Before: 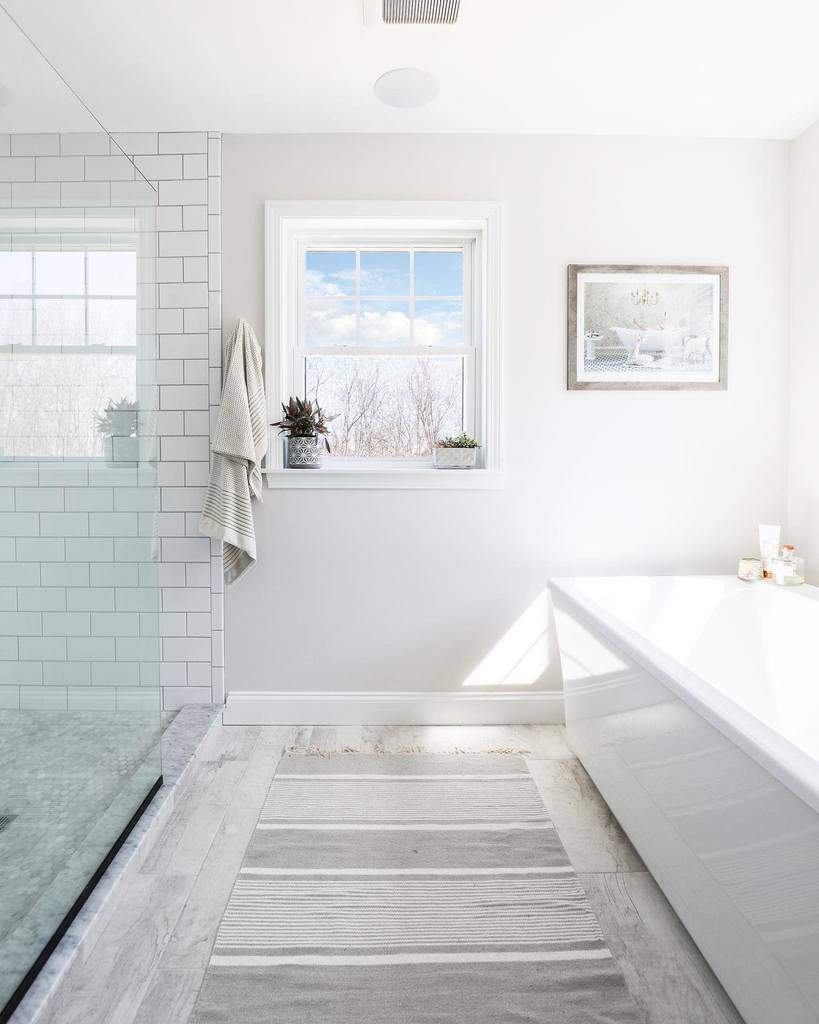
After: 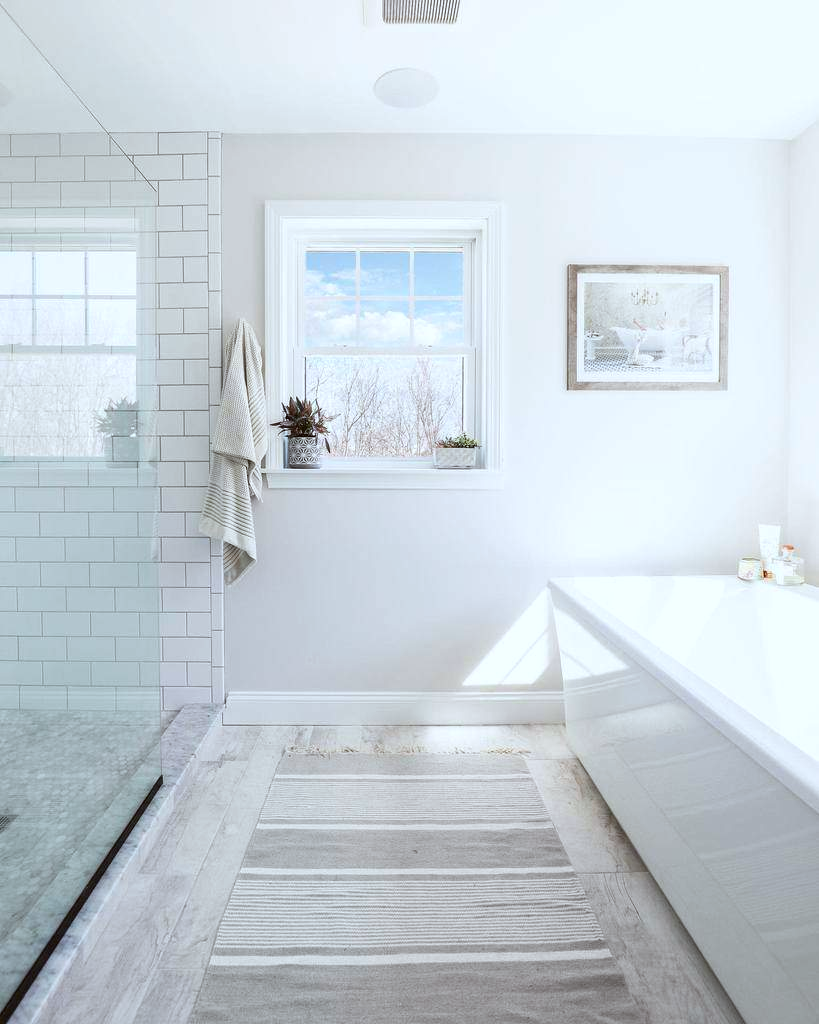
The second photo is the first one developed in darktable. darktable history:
color correction: highlights a* -3.25, highlights b* -6.68, shadows a* 2.95, shadows b* 5.1
